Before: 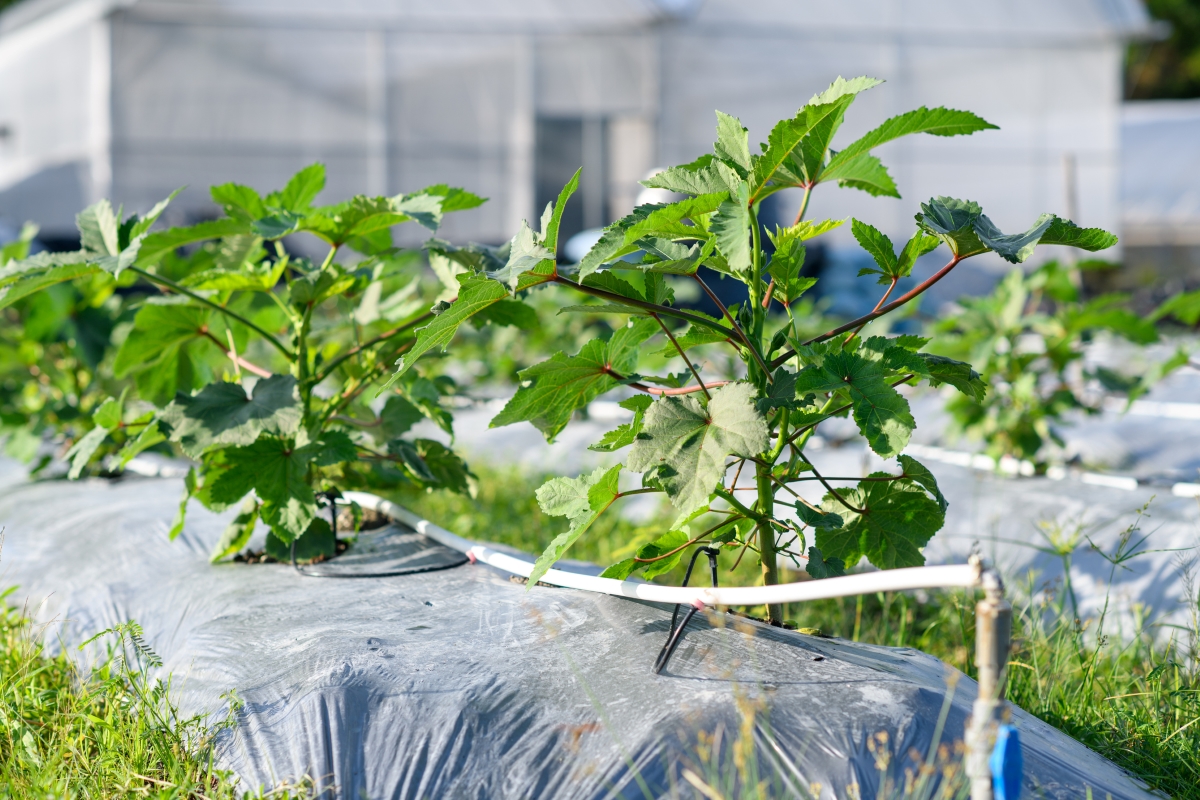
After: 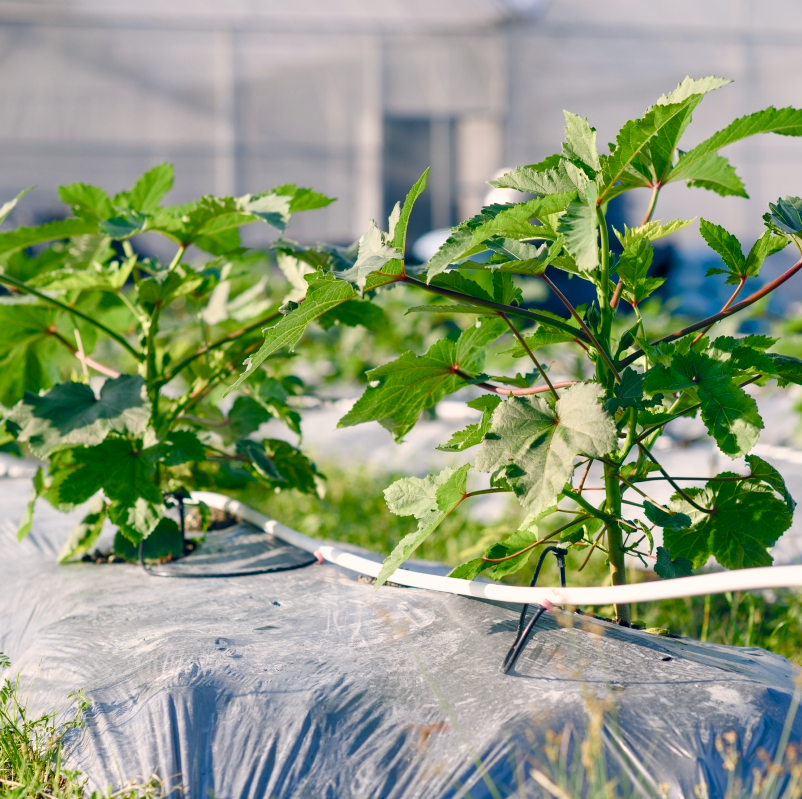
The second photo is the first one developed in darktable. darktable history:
color balance rgb: highlights gain › chroma 2.987%, highlights gain › hue 54.55°, global offset › chroma 0.092%, global offset › hue 253.36°, perceptual saturation grading › global saturation 0.184%, perceptual saturation grading › highlights -33.083%, perceptual saturation grading › mid-tones 14.963%, perceptual saturation grading › shadows 48.774%, global vibrance 20%
crop and rotate: left 12.706%, right 20.426%
